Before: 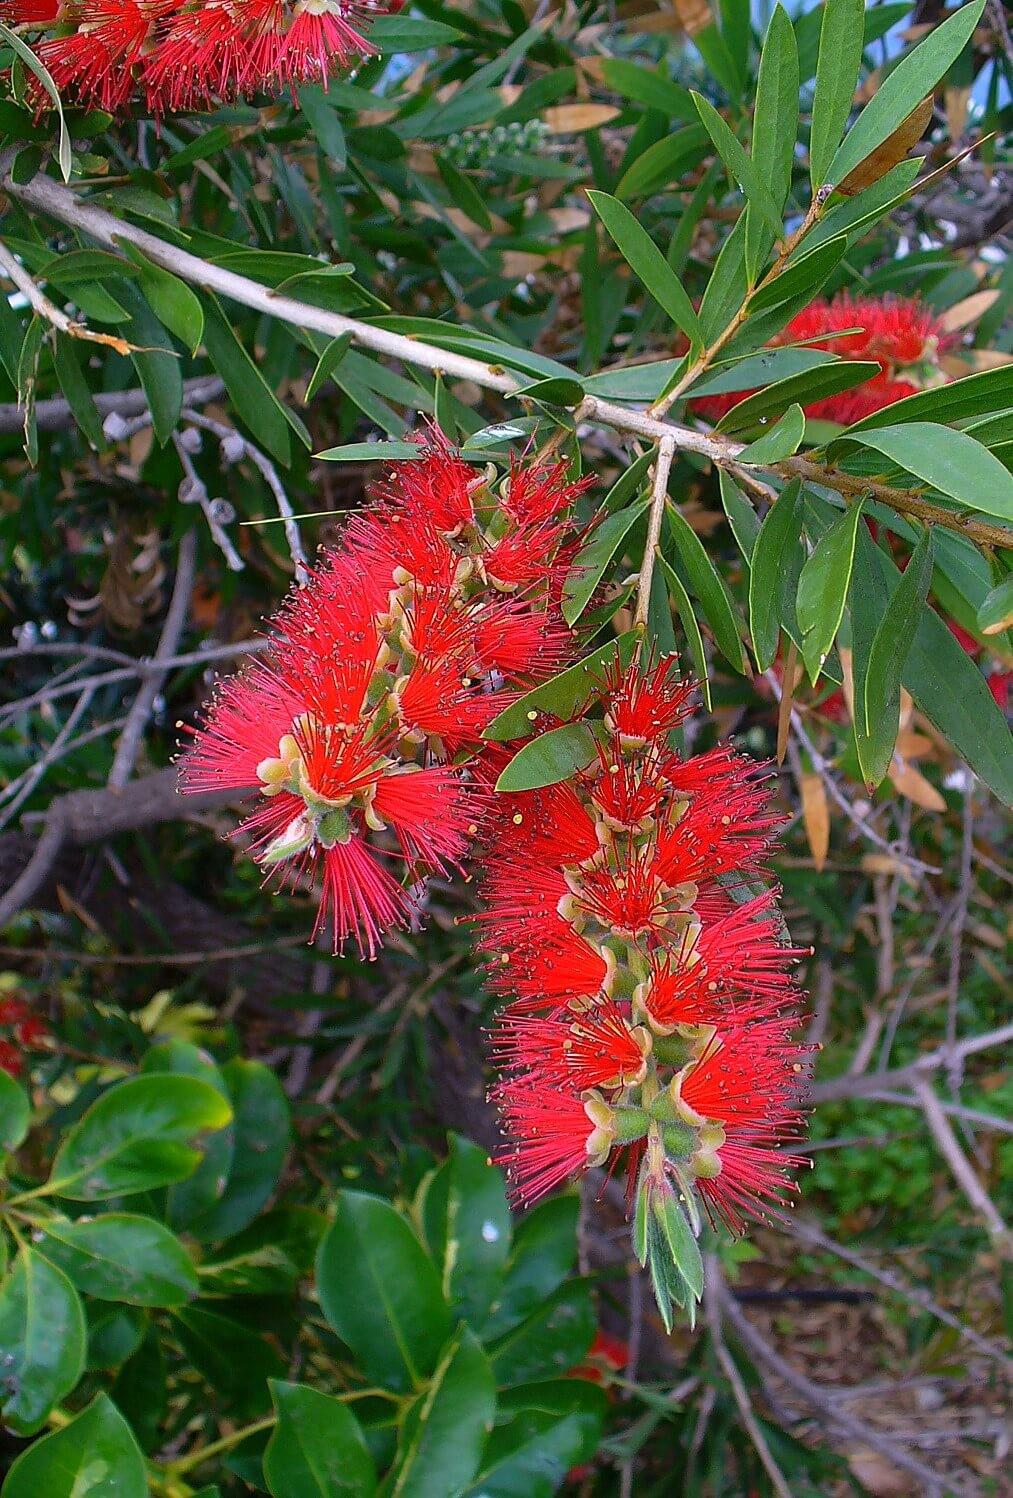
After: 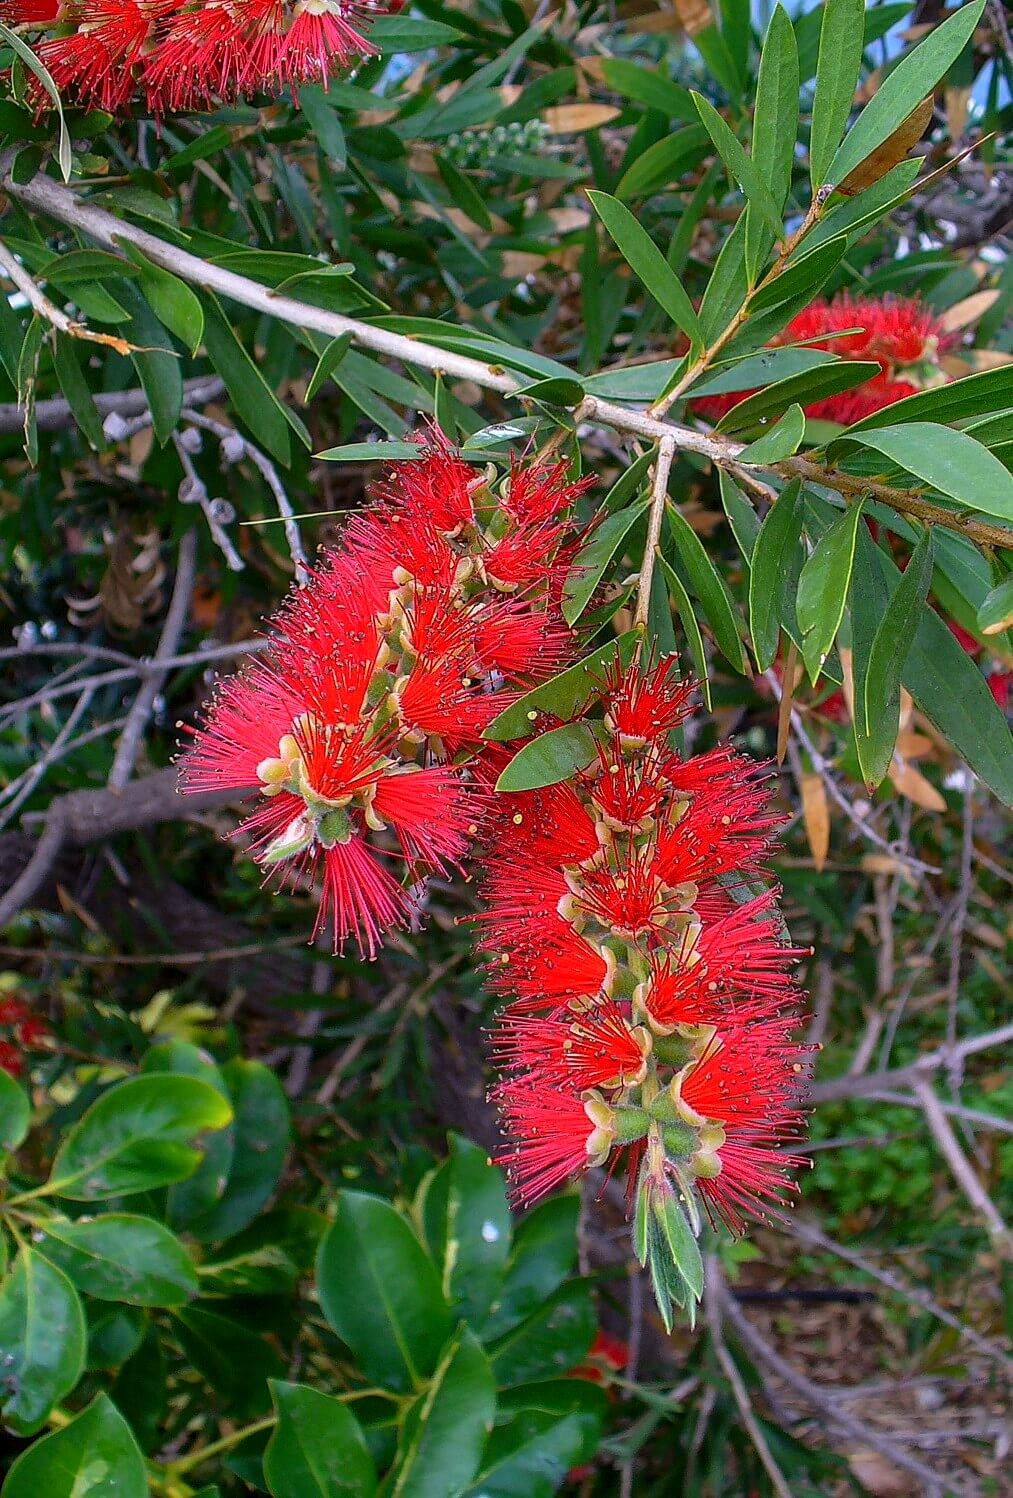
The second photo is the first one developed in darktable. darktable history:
contrast brightness saturation: contrast -0.02, brightness -0.01, saturation 0.03
local contrast: on, module defaults
